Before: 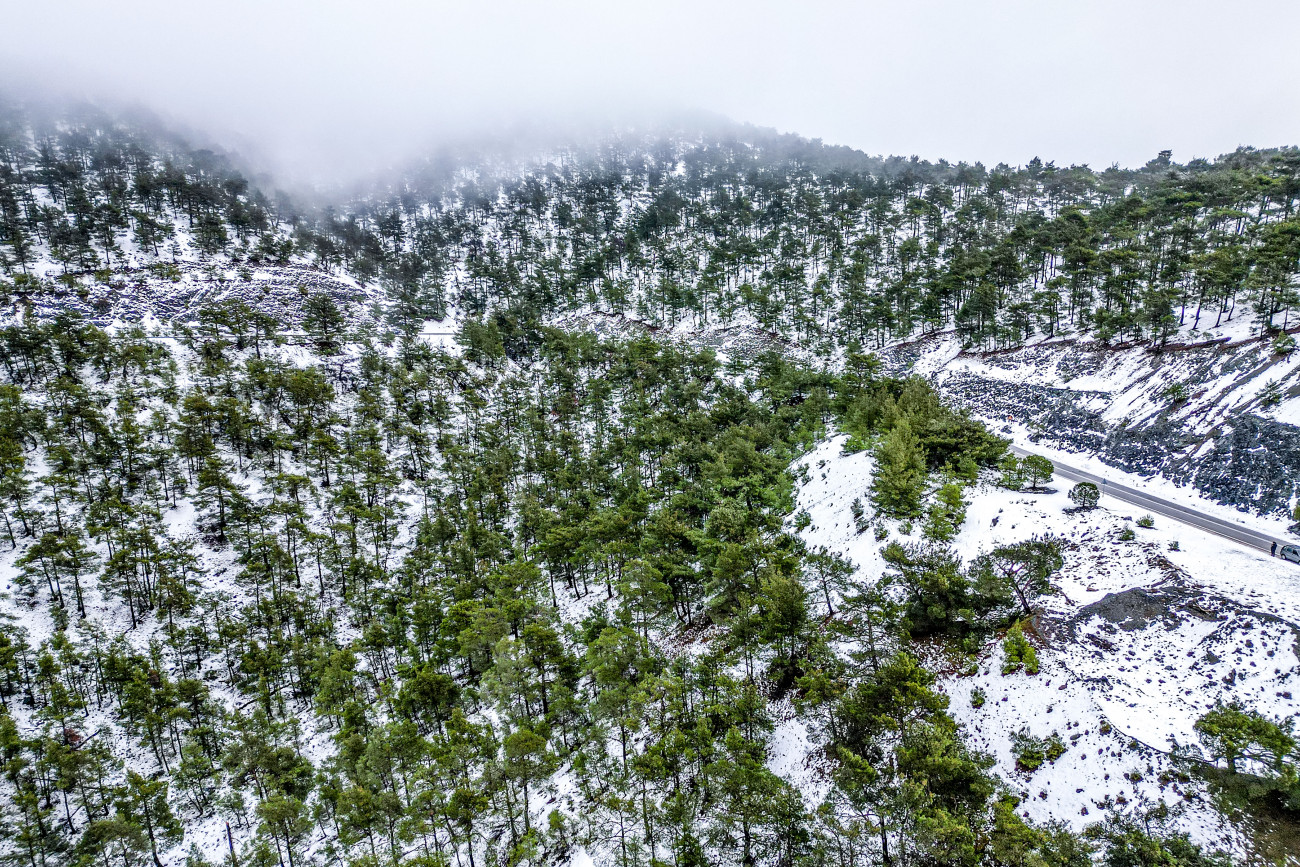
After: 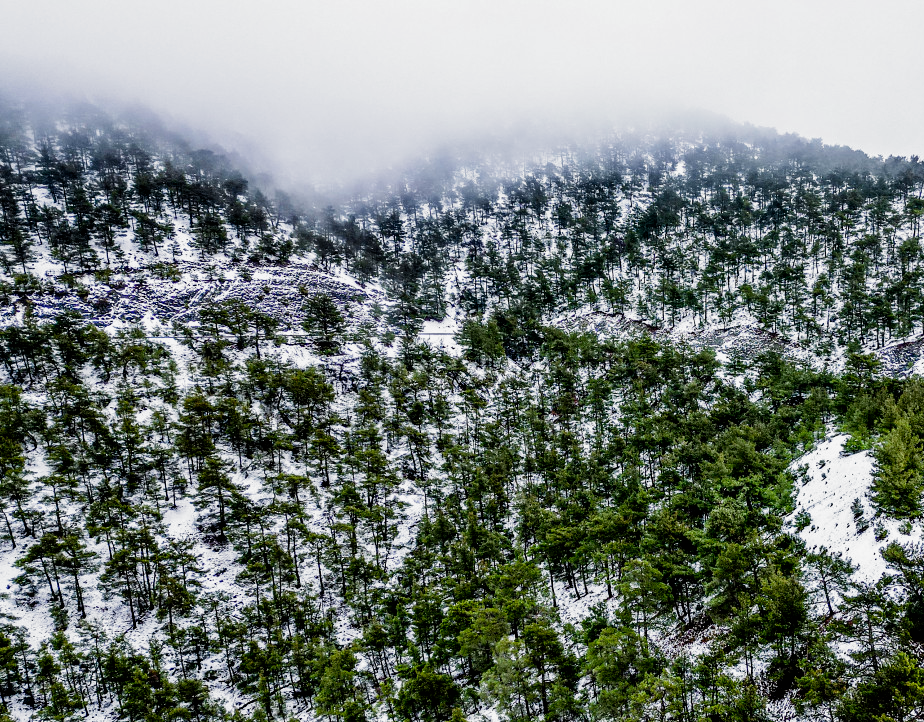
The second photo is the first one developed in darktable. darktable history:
exposure: exposure -0.36 EV, compensate highlight preservation false
filmic rgb: black relative exposure -8.2 EV, white relative exposure 2.2 EV, threshold 3 EV, hardness 7.11, latitude 75%, contrast 1.325, highlights saturation mix -2%, shadows ↔ highlights balance 30%, preserve chrominance no, color science v5 (2021), contrast in shadows safe, contrast in highlights safe, enable highlight reconstruction true
crop: right 28.885%, bottom 16.626%
